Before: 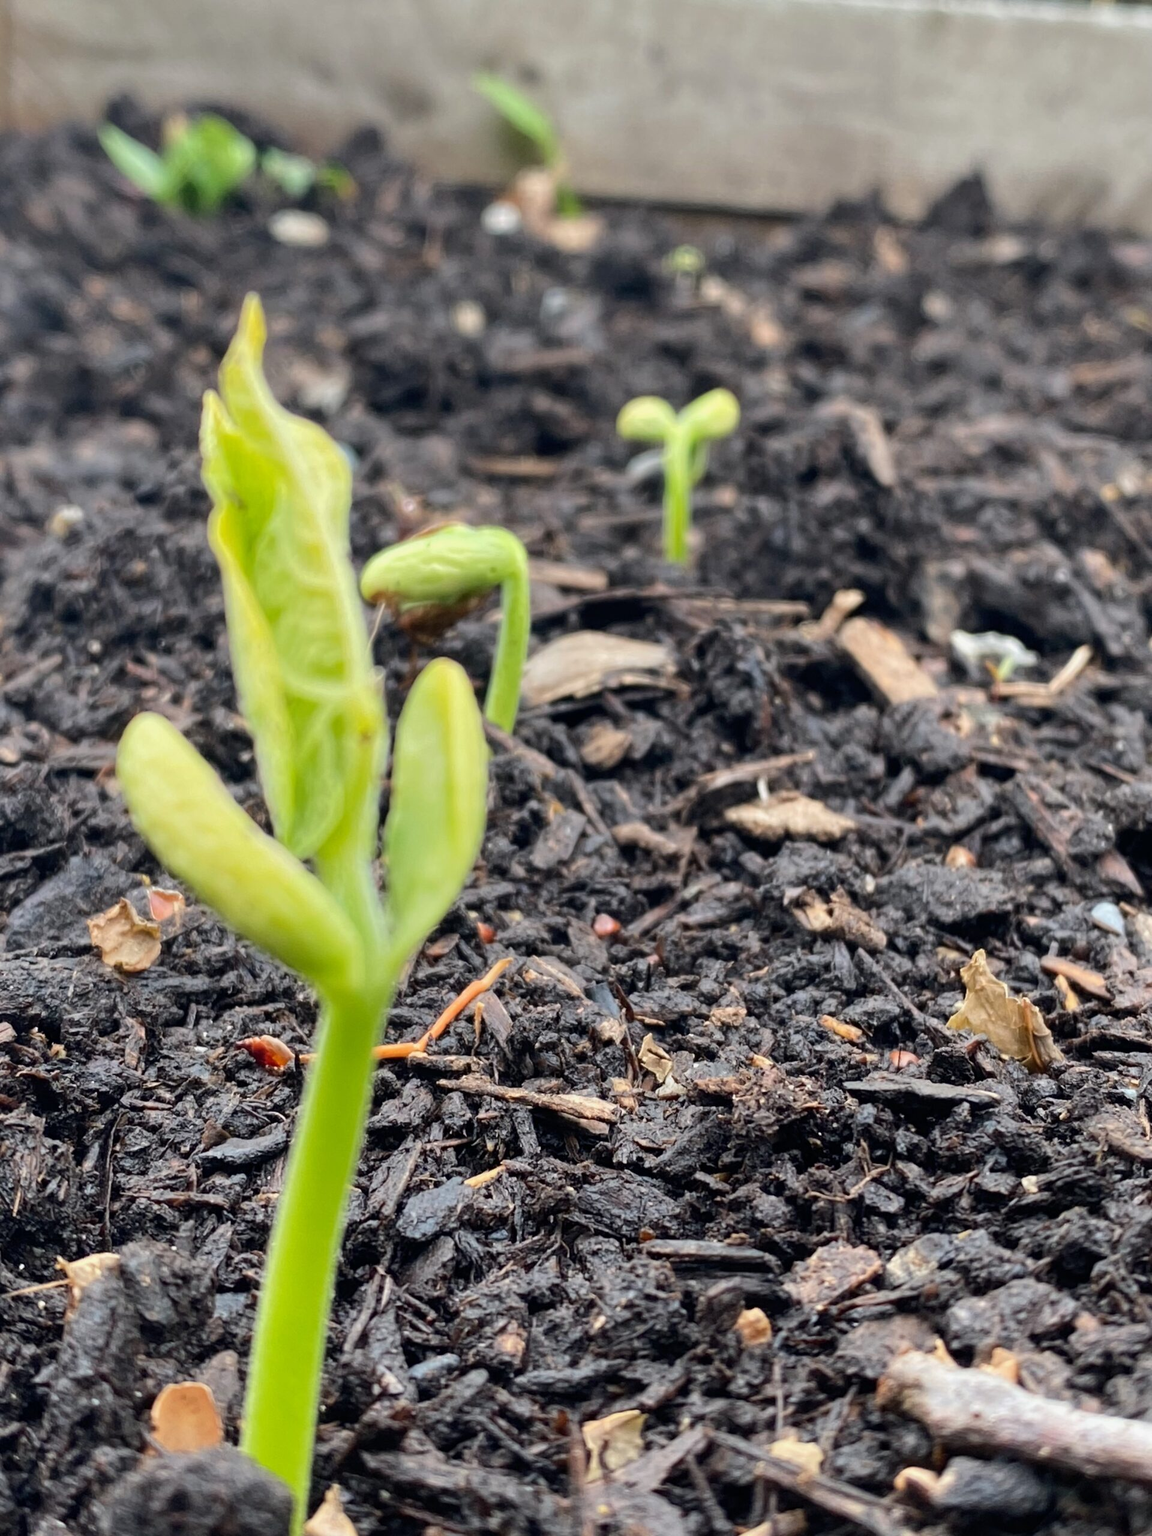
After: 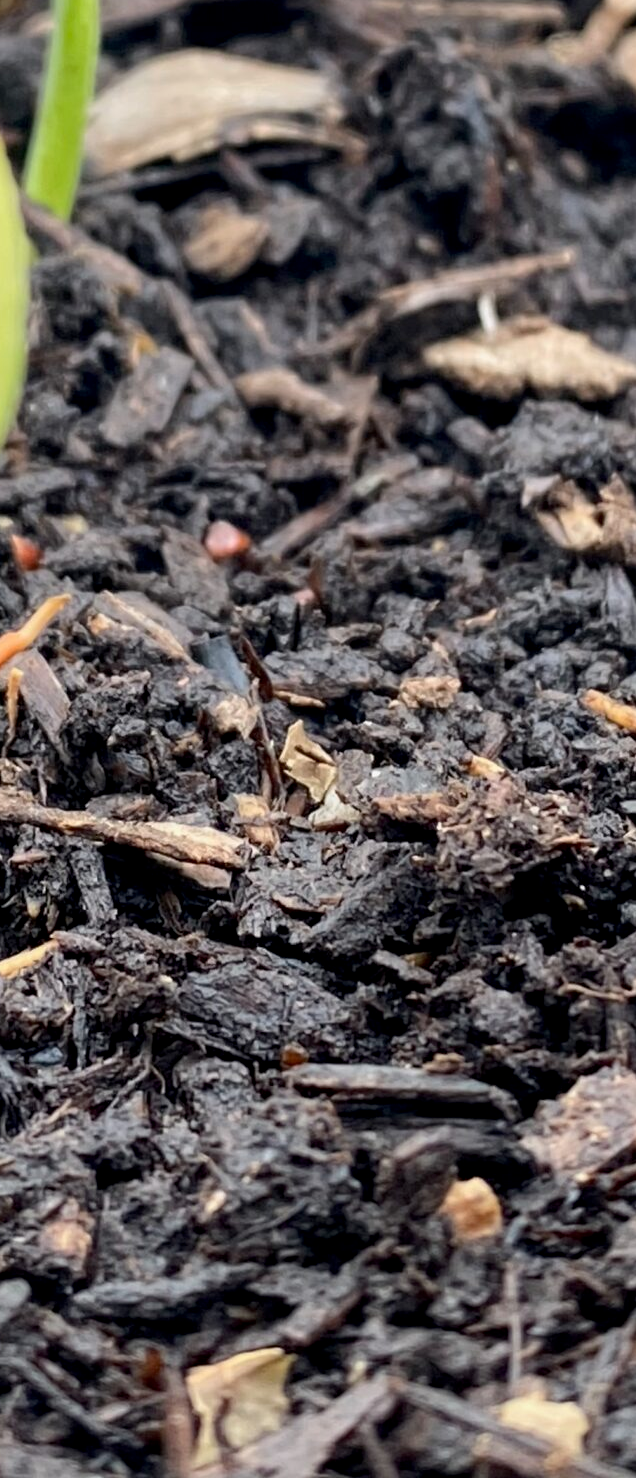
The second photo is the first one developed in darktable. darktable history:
crop: left 40.878%, top 39.176%, right 25.993%, bottom 3.081%
shadows and highlights: radius 93.07, shadows -14.46, white point adjustment 0.23, highlights 31.48, compress 48.23%, highlights color adjustment 52.79%, soften with gaussian
